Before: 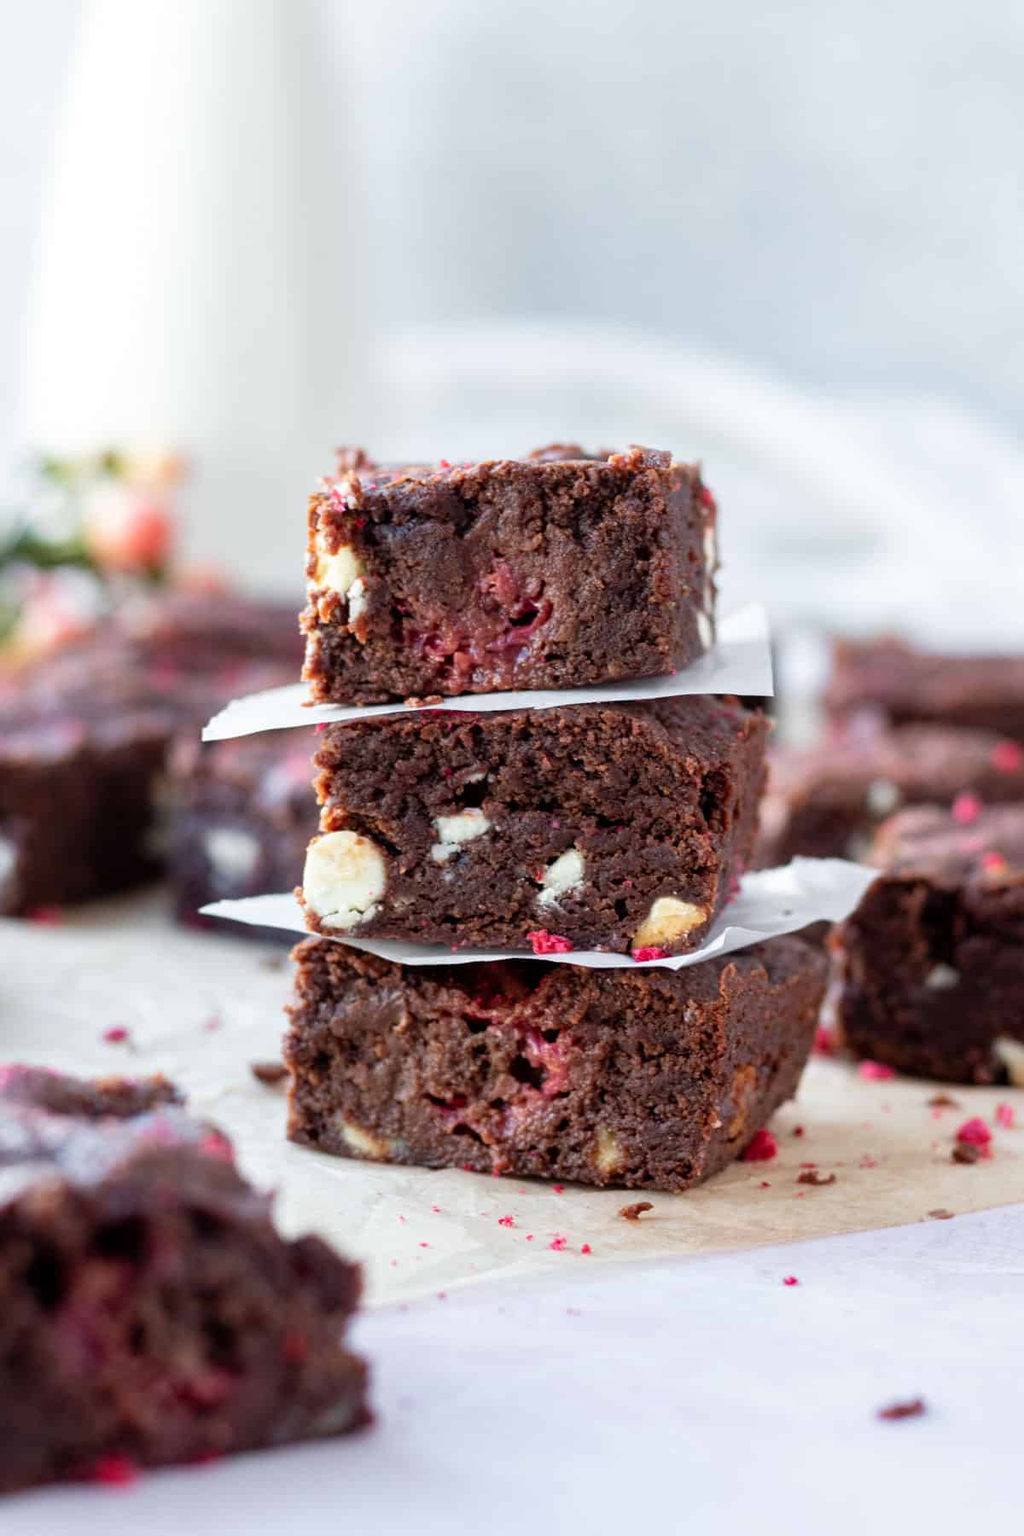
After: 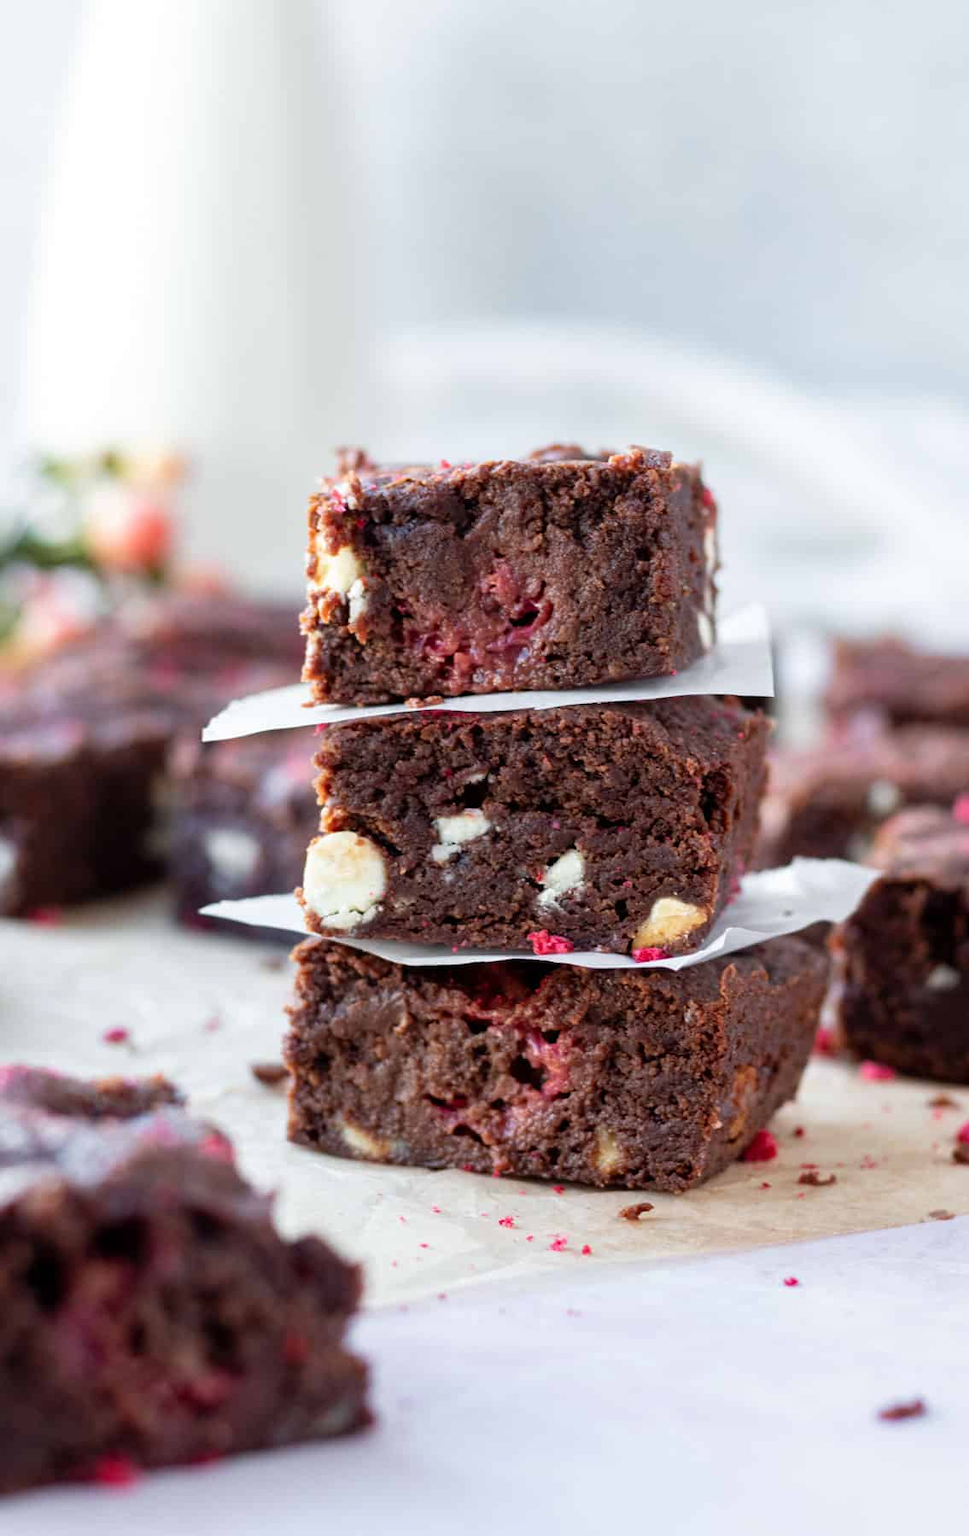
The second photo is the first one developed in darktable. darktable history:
crop and rotate: left 0%, right 5.277%
